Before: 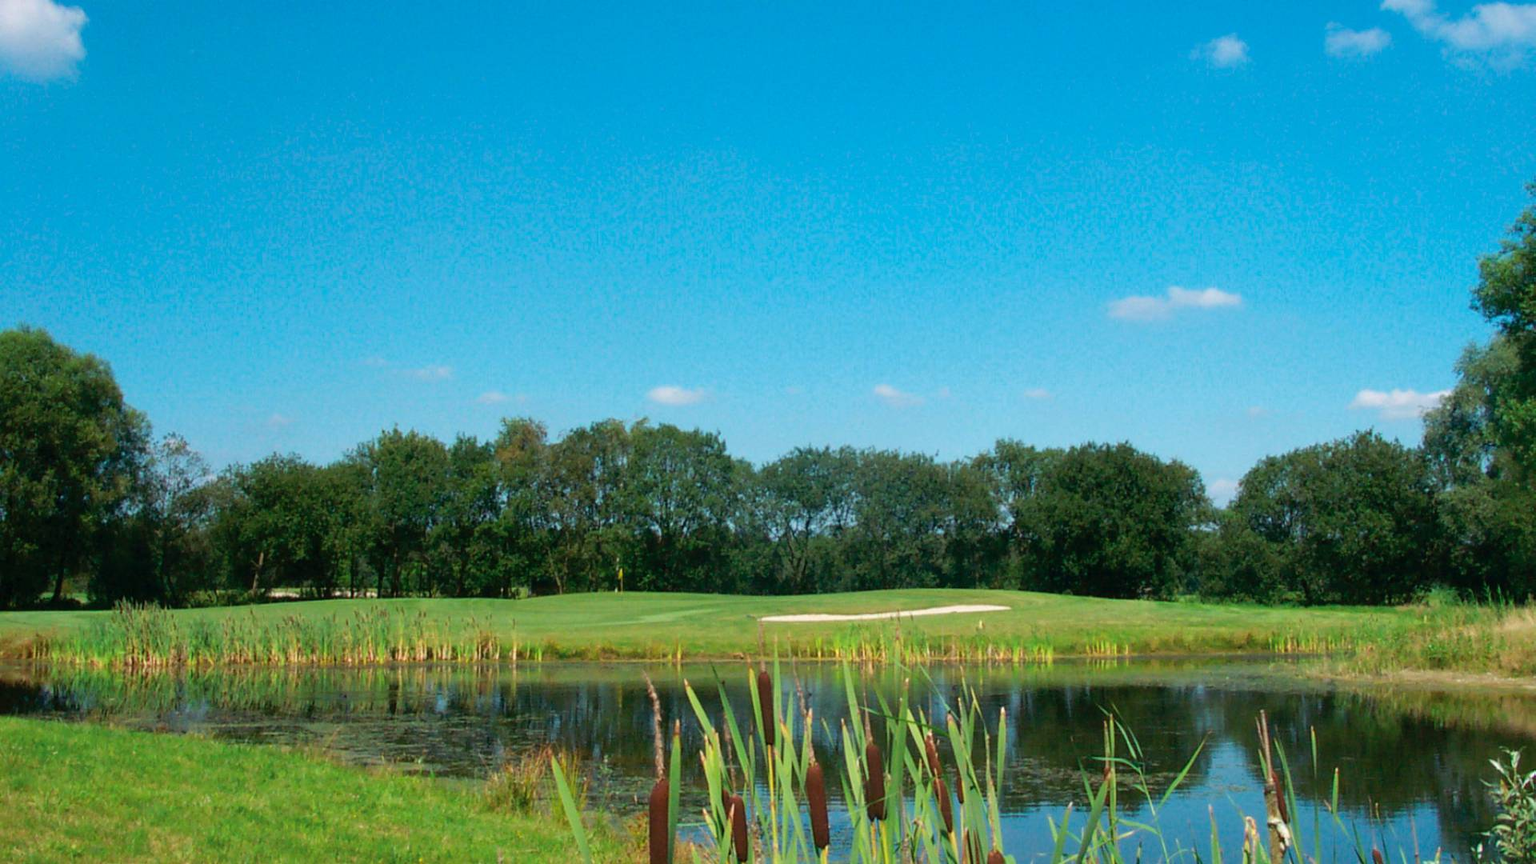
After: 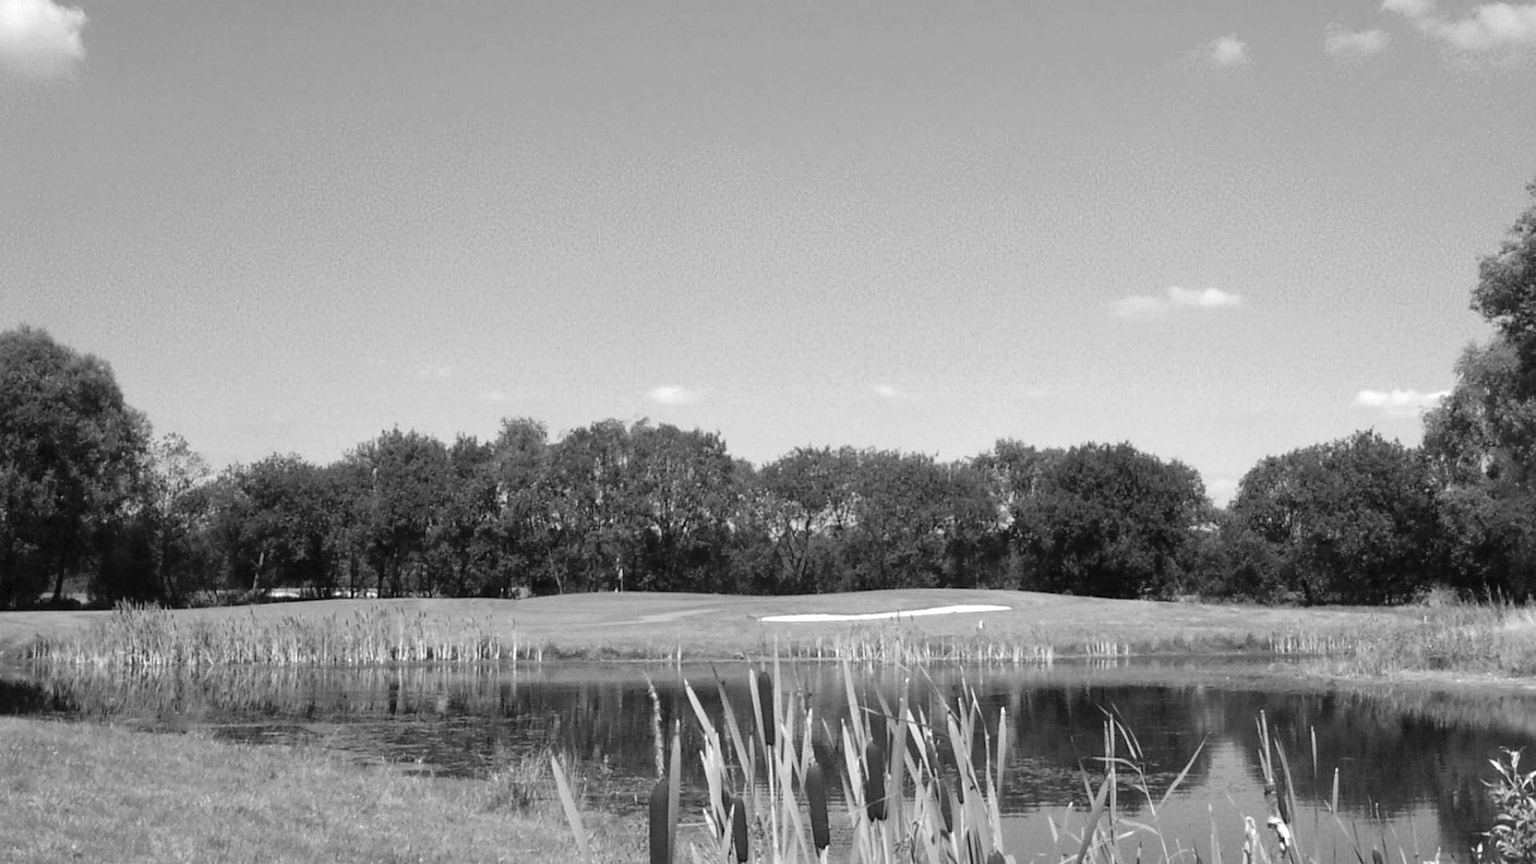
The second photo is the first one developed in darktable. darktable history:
white balance: red 1.05, blue 1.072
exposure: exposure 0.426 EV, compensate highlight preservation false
monochrome: on, module defaults
